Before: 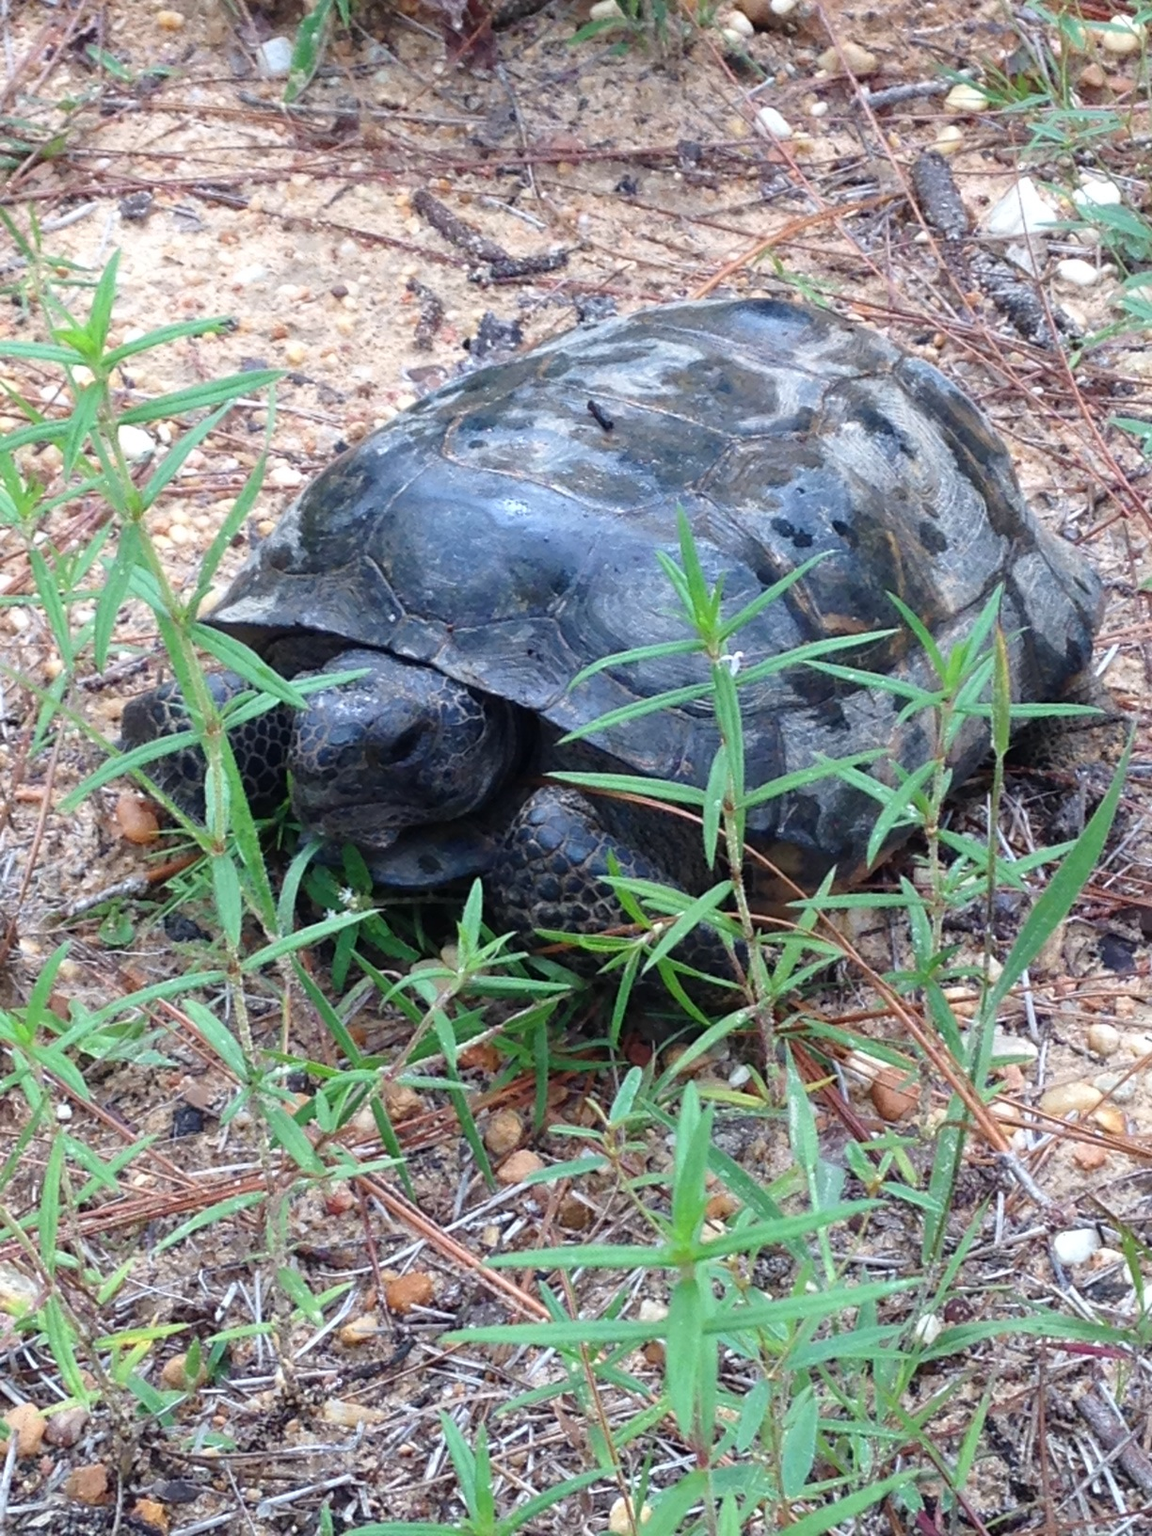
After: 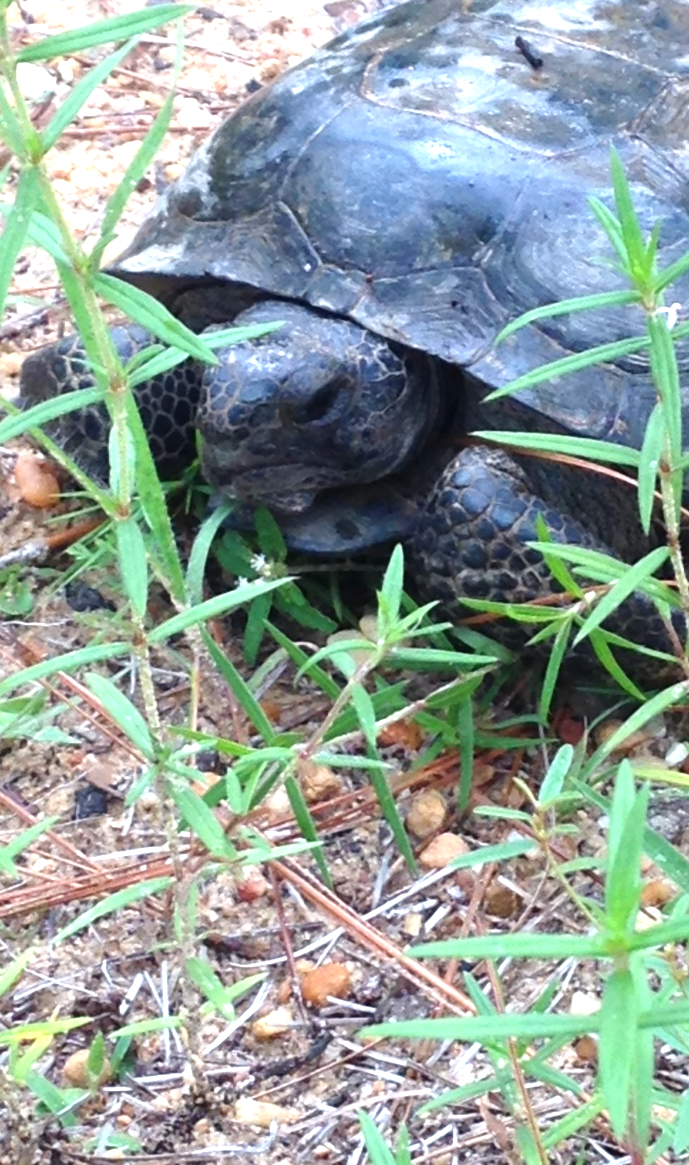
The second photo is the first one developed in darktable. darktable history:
contrast equalizer: y [[0.5 ×4, 0.467, 0.376], [0.5 ×6], [0.5 ×6], [0 ×6], [0 ×6]]
crop: left 8.966%, top 23.852%, right 34.699%, bottom 4.703%
exposure: black level correction 0, exposure 0.7 EV, compensate exposure bias true, compensate highlight preservation false
